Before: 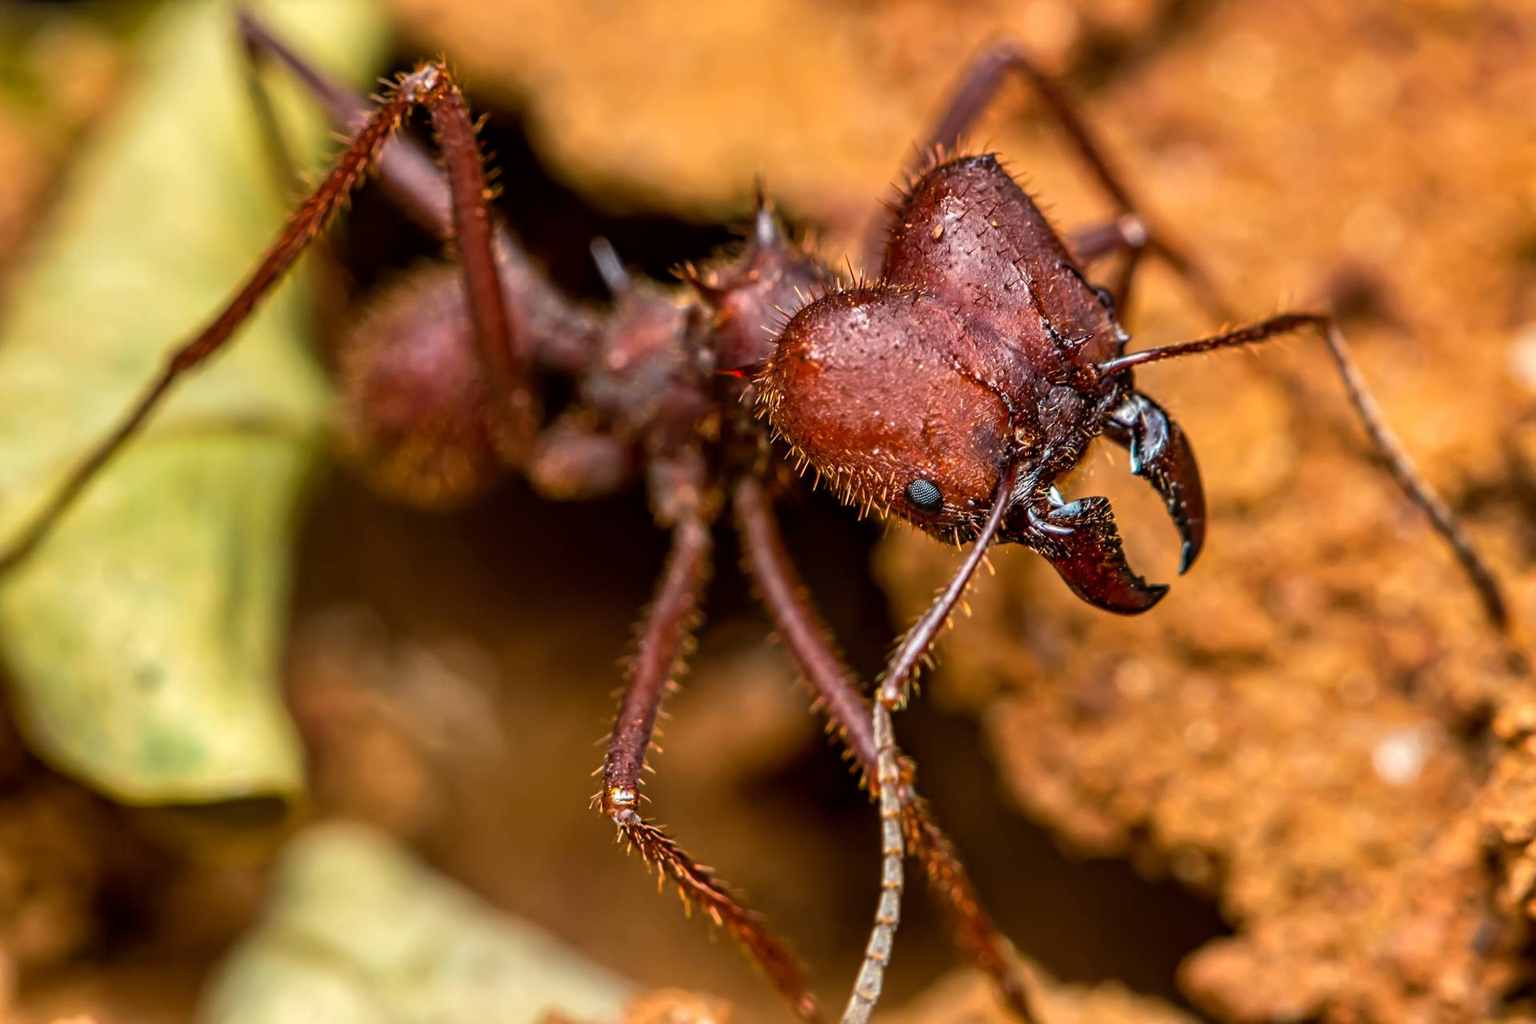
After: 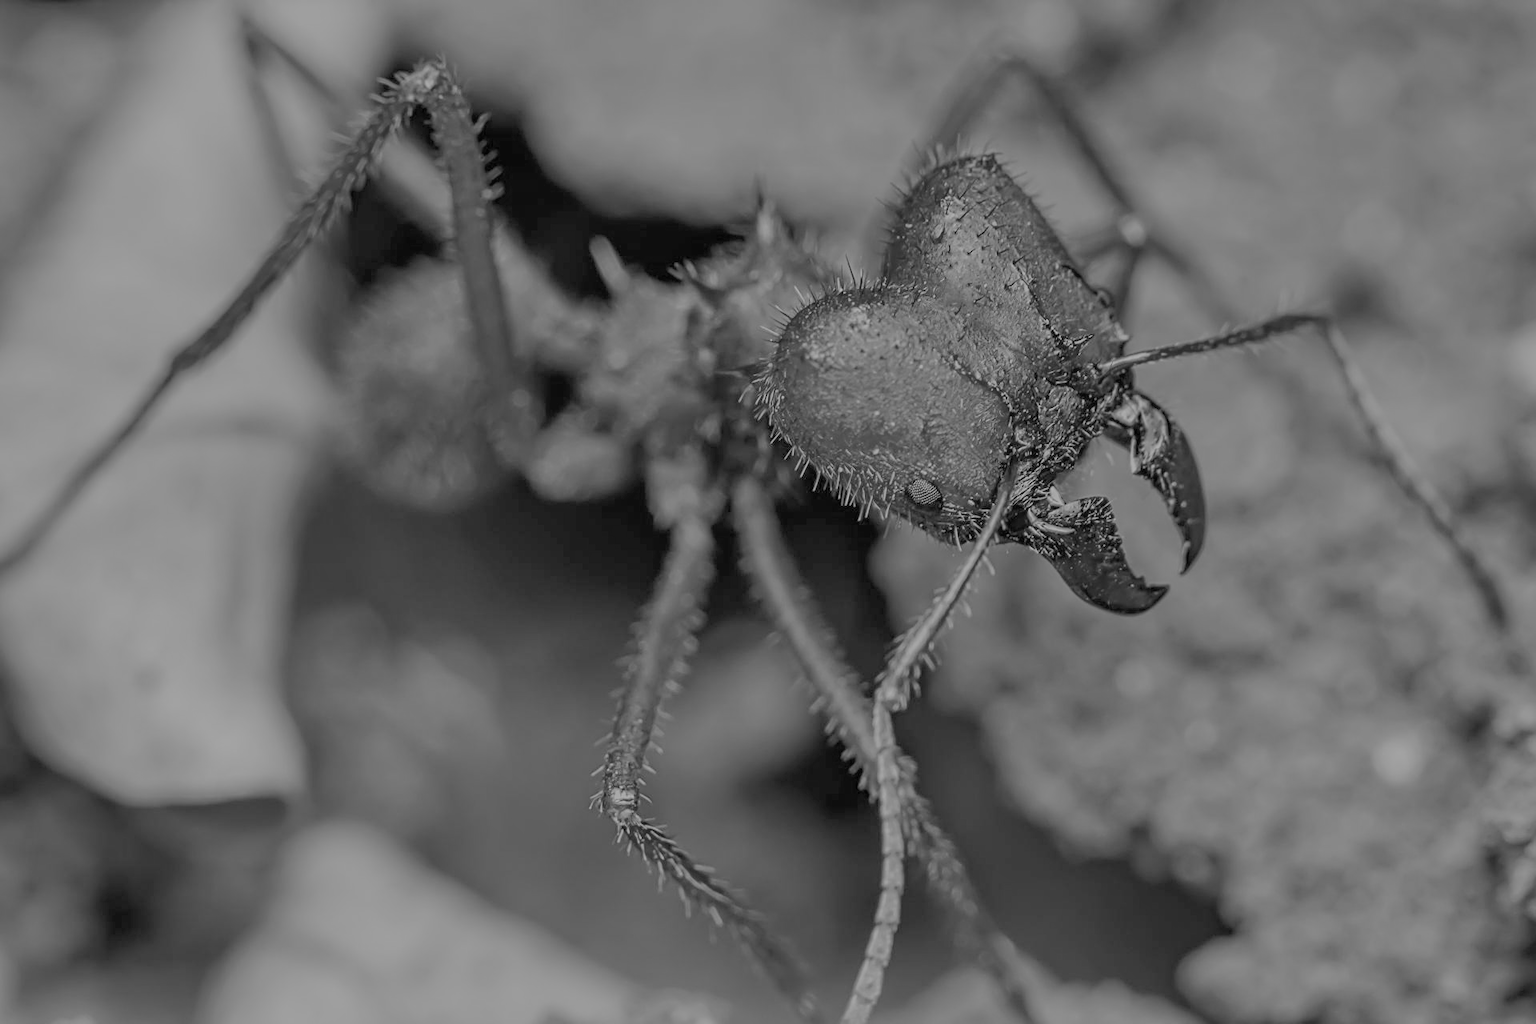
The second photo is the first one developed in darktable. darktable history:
shadows and highlights: on, module defaults
filmic rgb: black relative exposure -16 EV, white relative exposure 8 EV, threshold 3 EV, hardness 4.17, latitude 50%, contrast 0.5, color science v5 (2021), contrast in shadows safe, contrast in highlights safe, enable highlight reconstruction true
sharpen: on, module defaults
monochrome: on, module defaults
color correction: saturation 0.5
